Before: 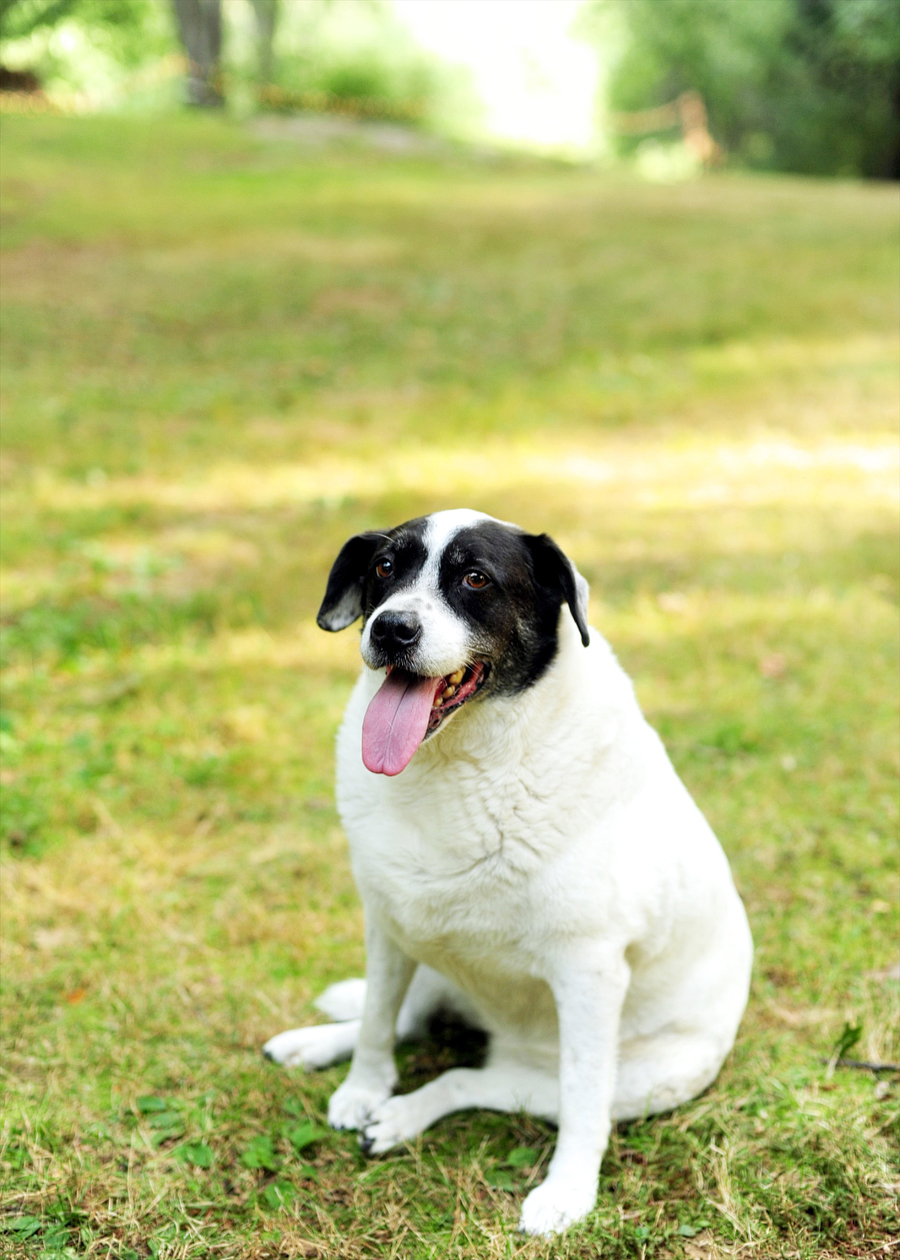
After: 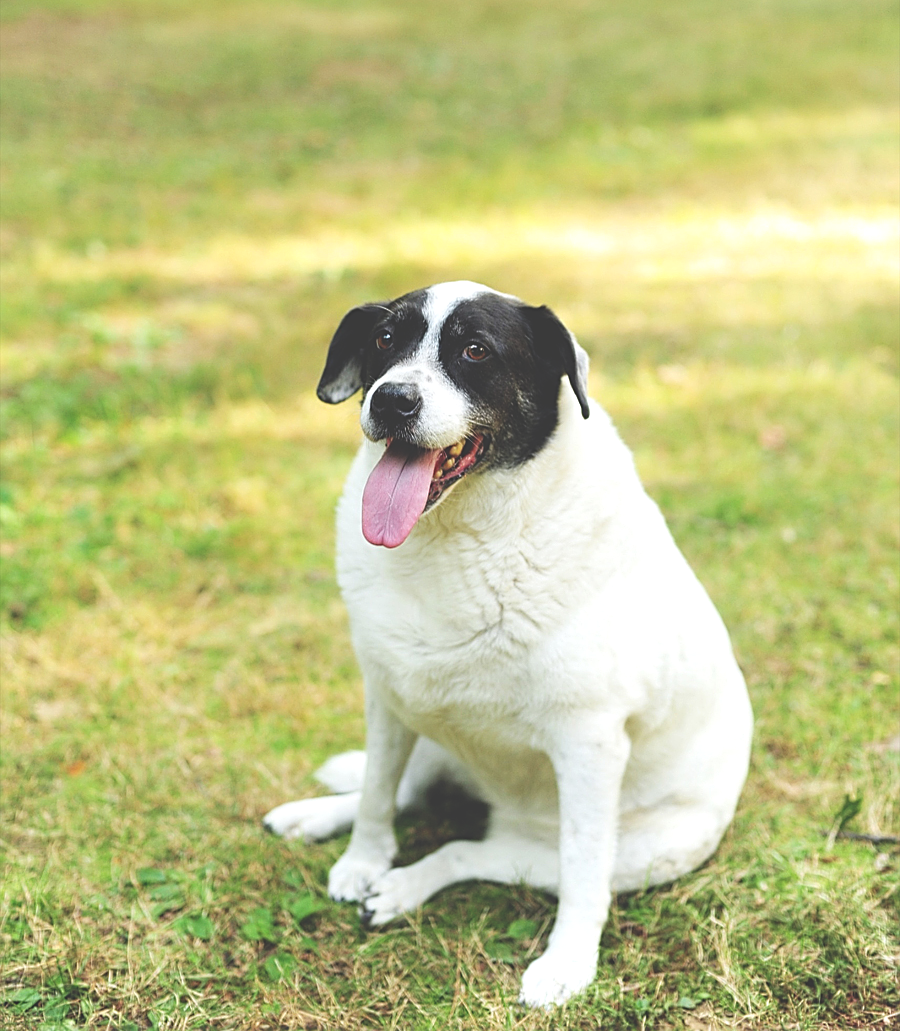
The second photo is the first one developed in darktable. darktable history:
exposure: black level correction -0.042, exposure 0.064 EV, compensate highlight preservation false
sharpen: on, module defaults
crop and rotate: top 18.151%
